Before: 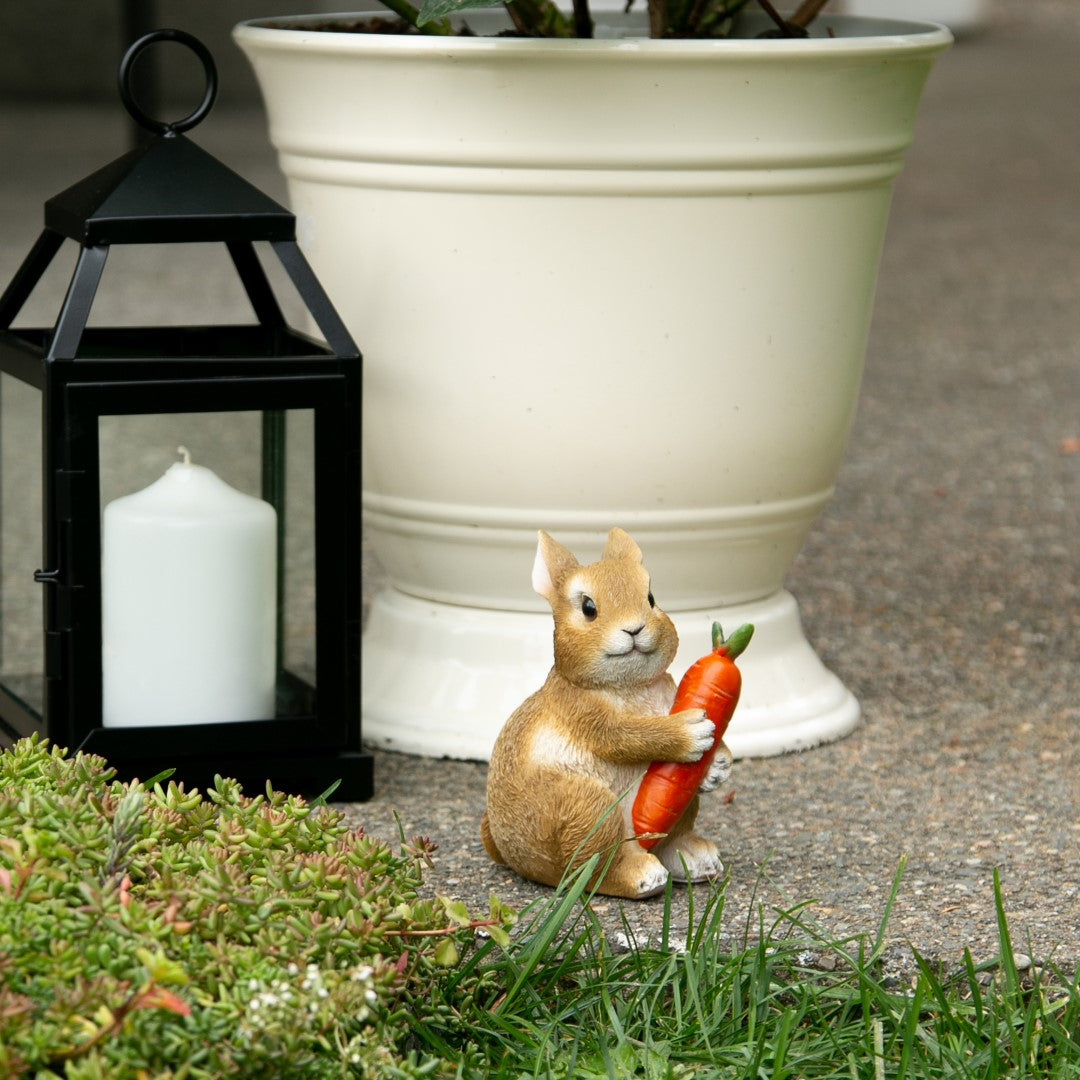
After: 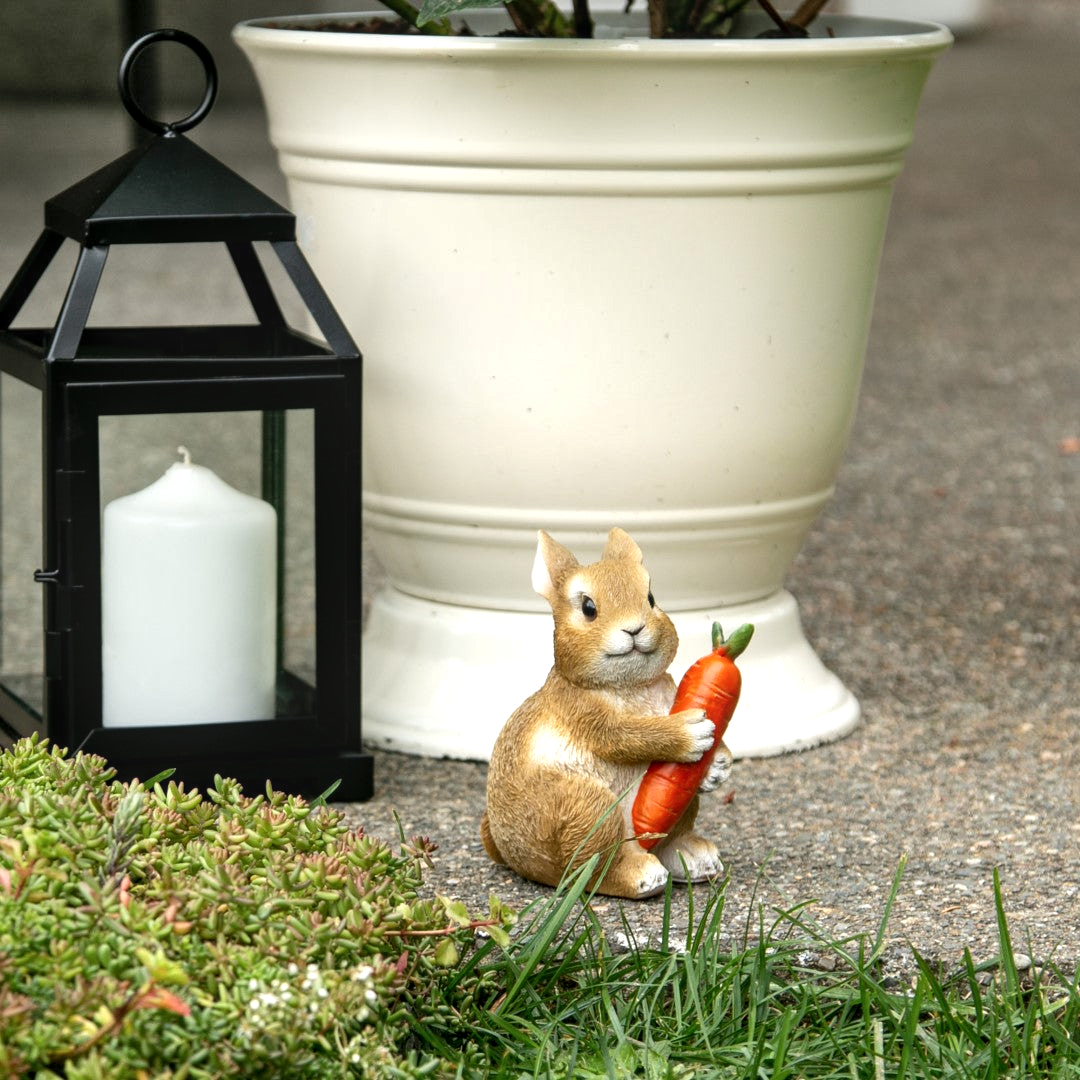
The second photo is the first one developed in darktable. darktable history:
shadows and highlights: radius 47, white point adjustment 6.61, compress 79.75%, soften with gaussian
local contrast: on, module defaults
